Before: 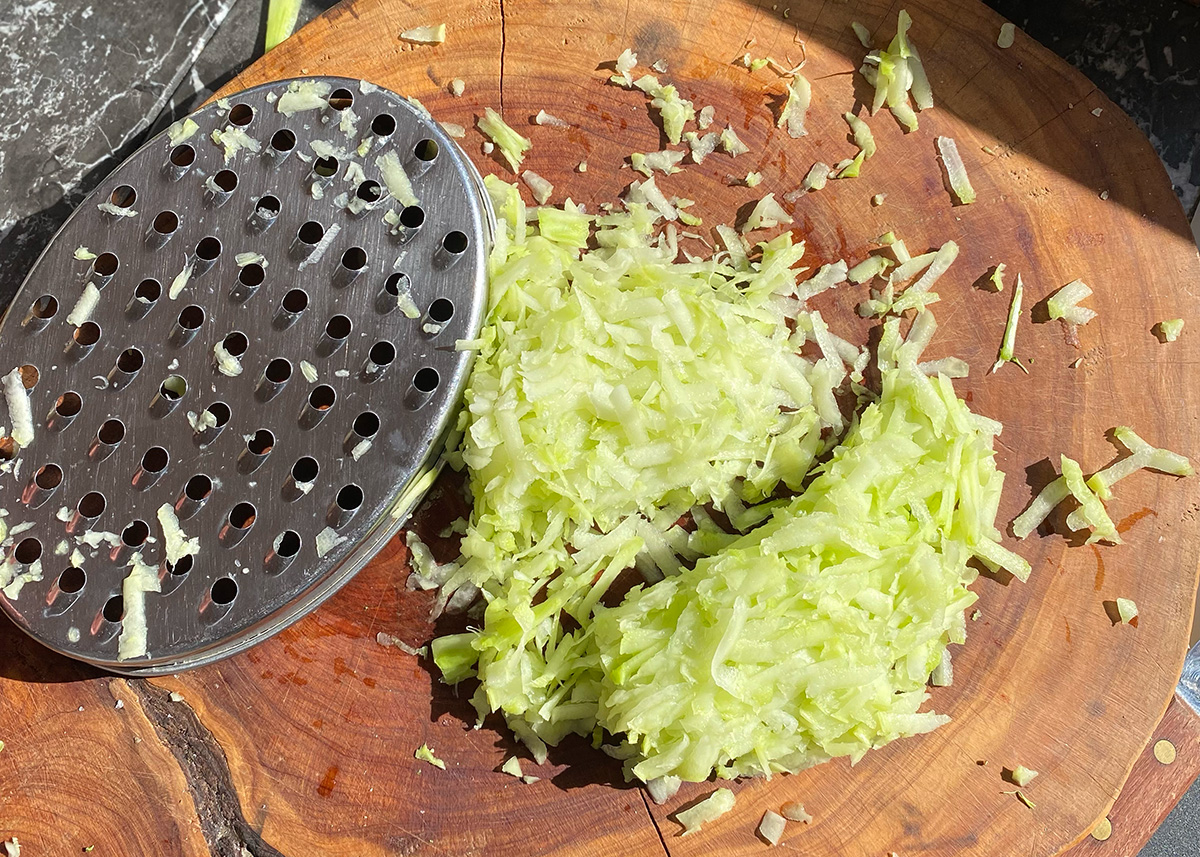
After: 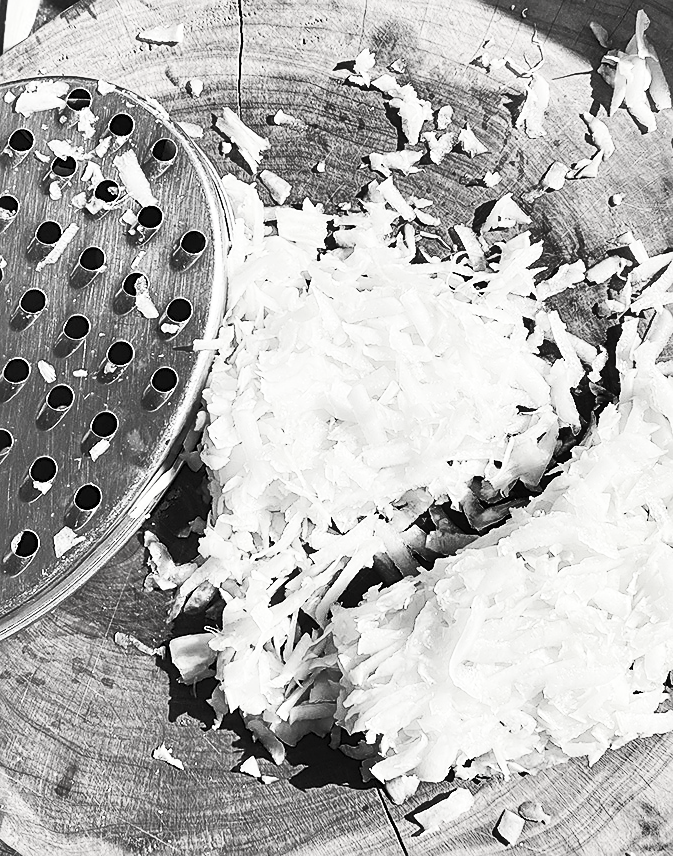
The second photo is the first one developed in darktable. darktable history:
crop: left 21.874%, right 22.039%, bottom 0.007%
contrast brightness saturation: contrast 0.541, brightness 0.46, saturation -0.983
sharpen: on, module defaults
shadows and highlights: shadows 30.7, highlights -63.24, soften with gaussian
